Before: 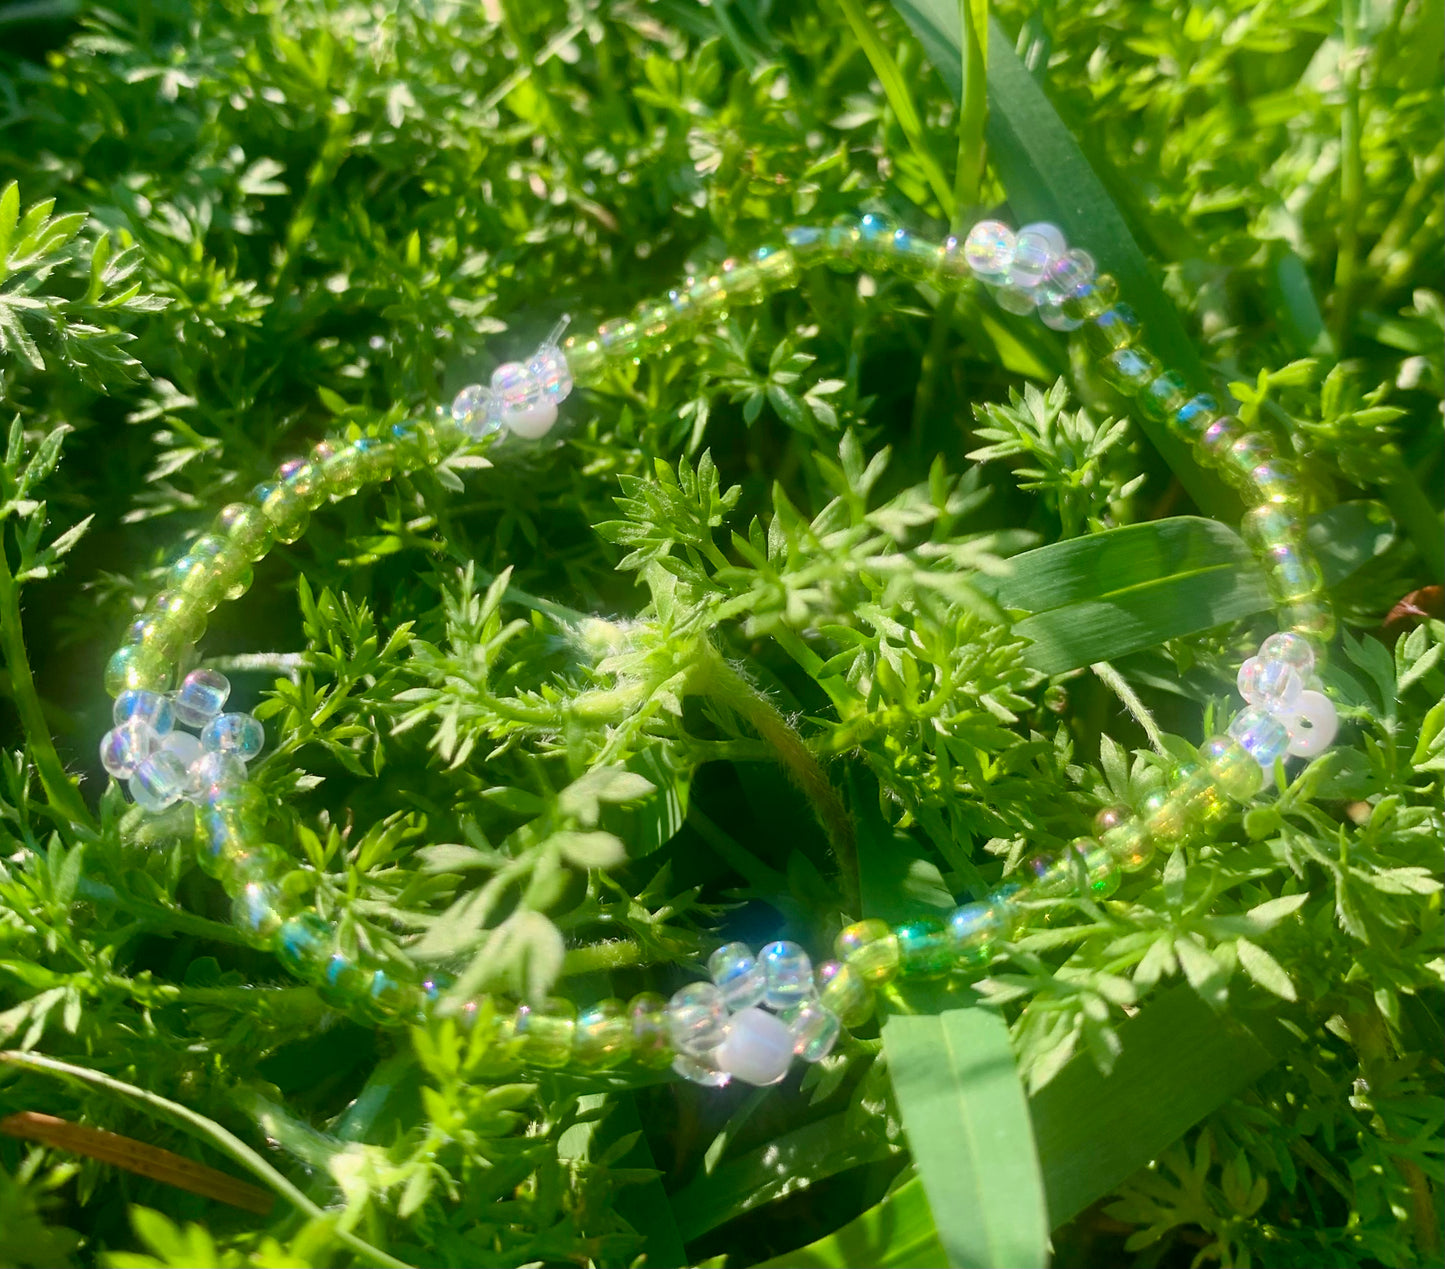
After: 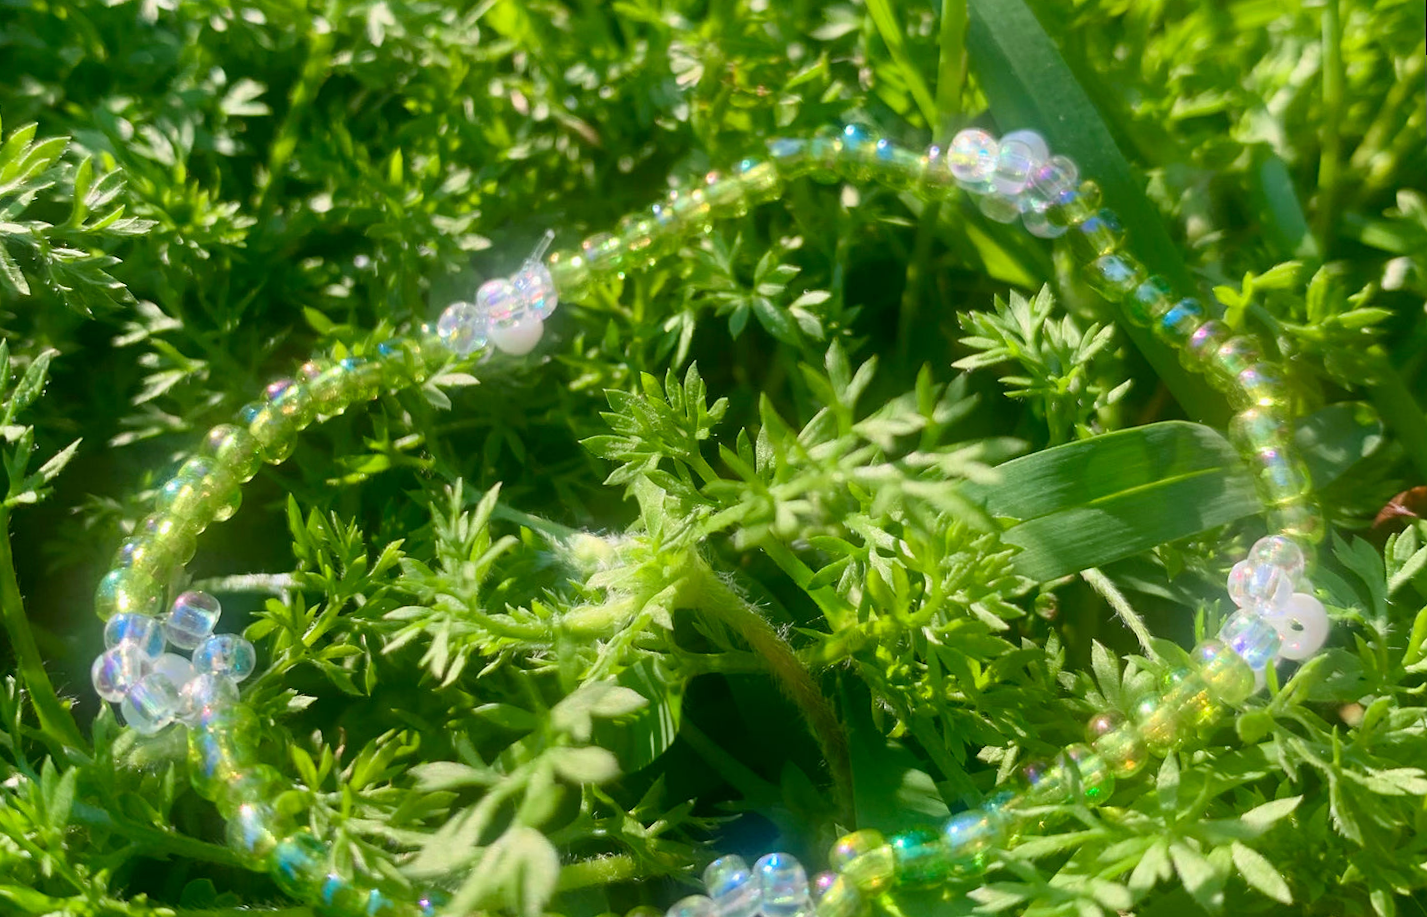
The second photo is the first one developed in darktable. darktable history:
crop: left 0.387%, top 5.469%, bottom 19.809%
rotate and perspective: rotation -1°, crop left 0.011, crop right 0.989, crop top 0.025, crop bottom 0.975
